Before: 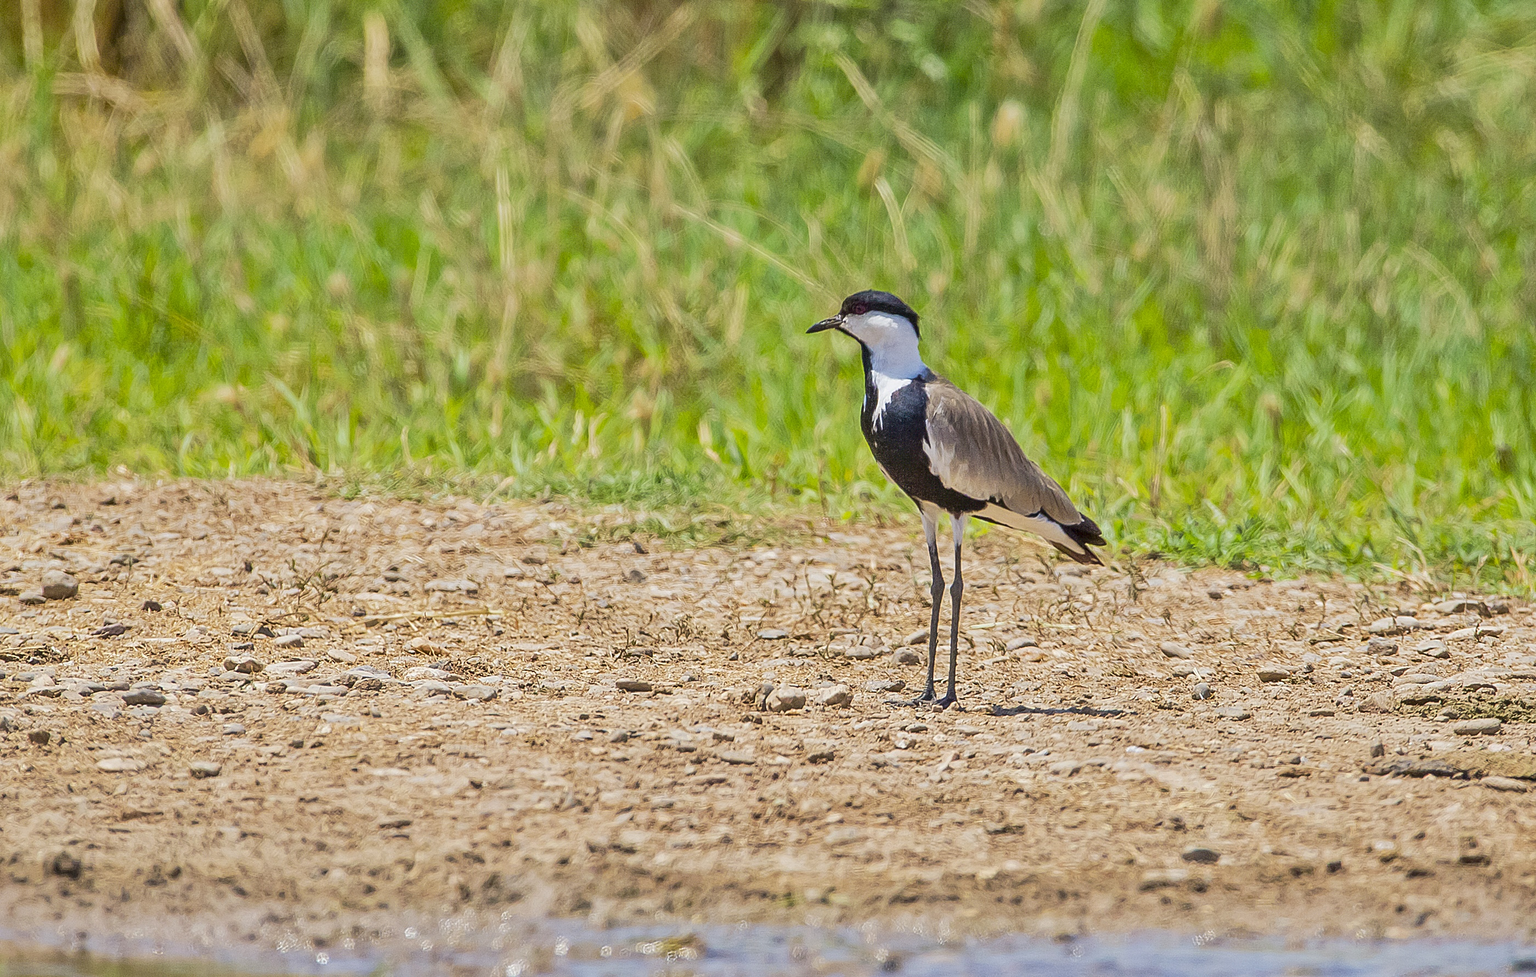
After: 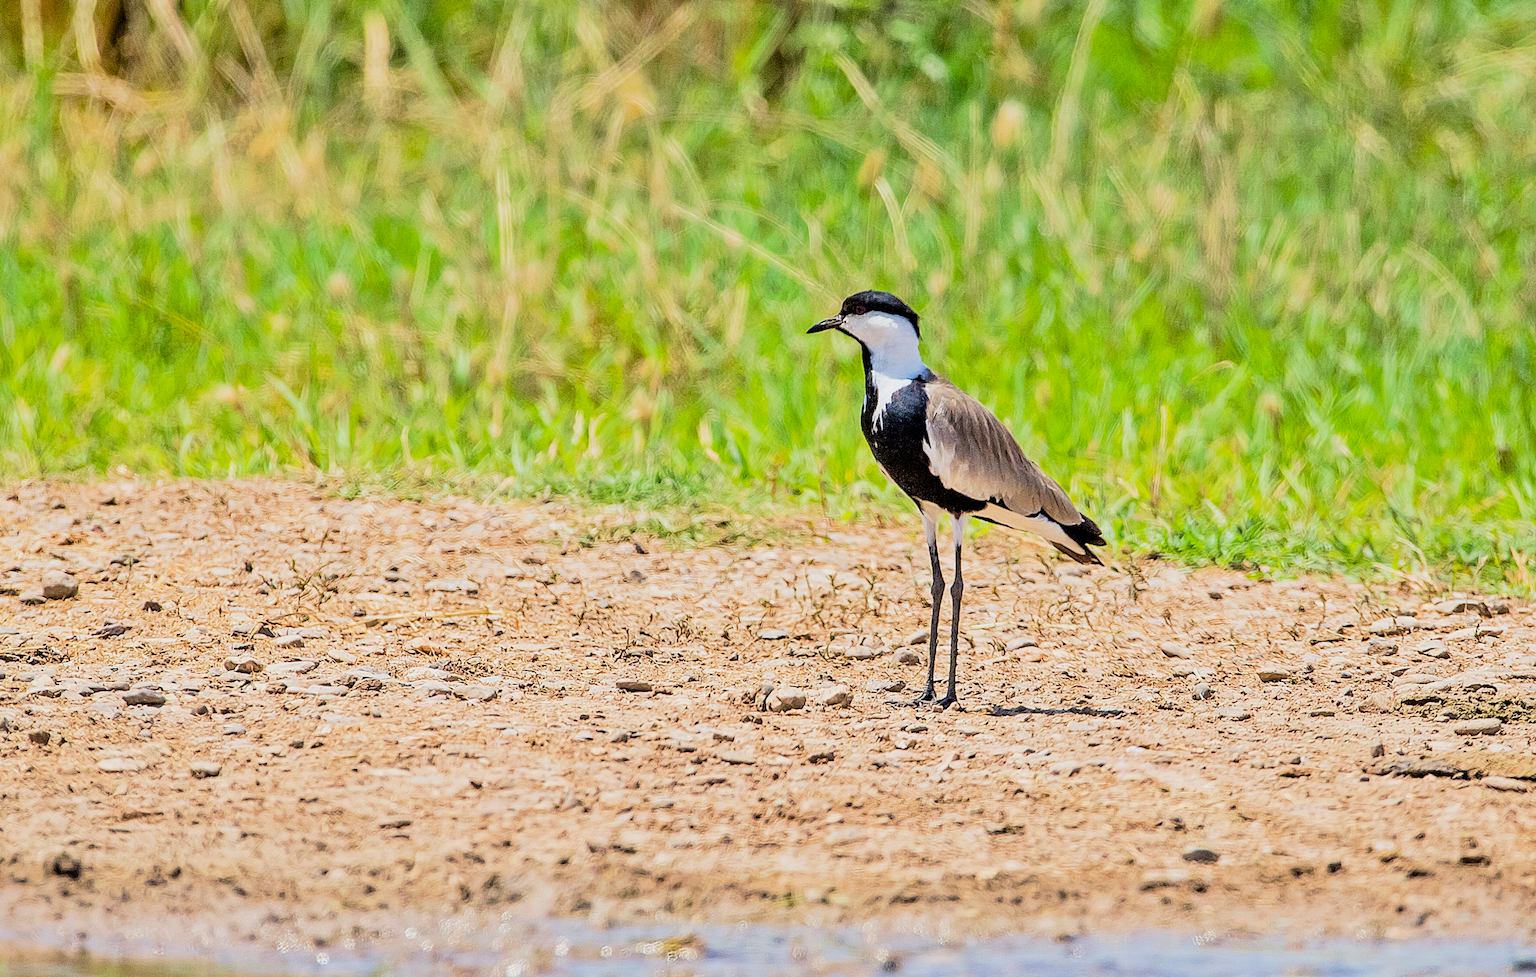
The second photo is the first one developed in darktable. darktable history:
exposure: black level correction 0.004, exposure 0.418 EV, compensate highlight preservation false
filmic rgb: black relative exposure -5.15 EV, white relative exposure 4 EV, threshold 5.96 EV, hardness 2.89, contrast 1.297, enable highlight reconstruction true
